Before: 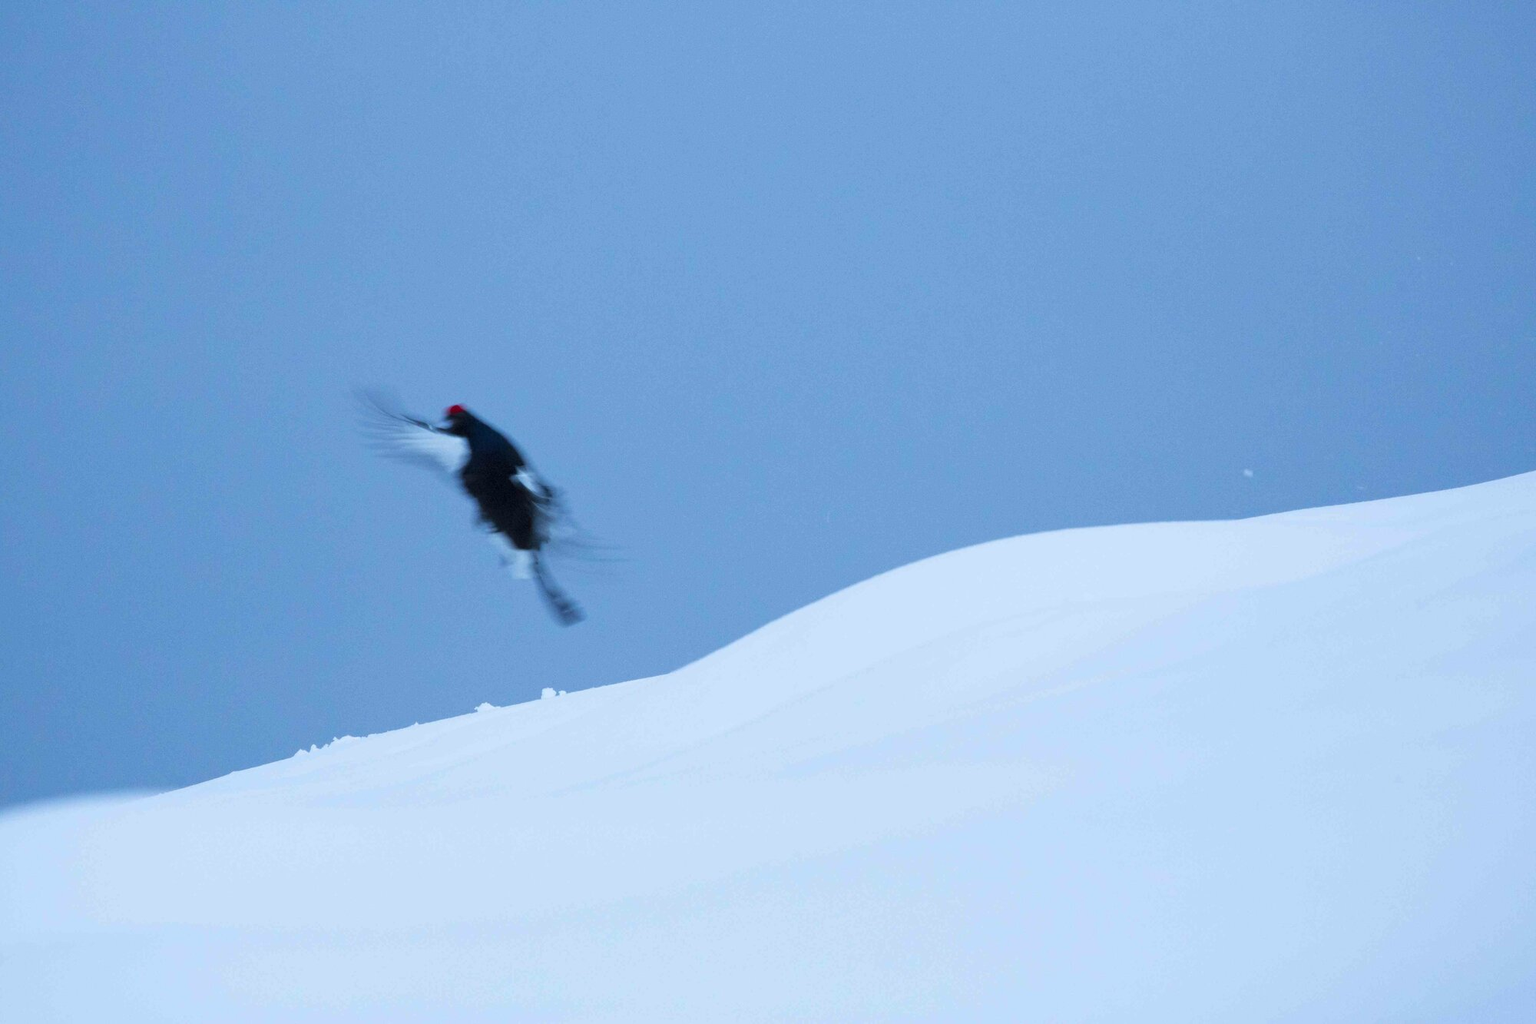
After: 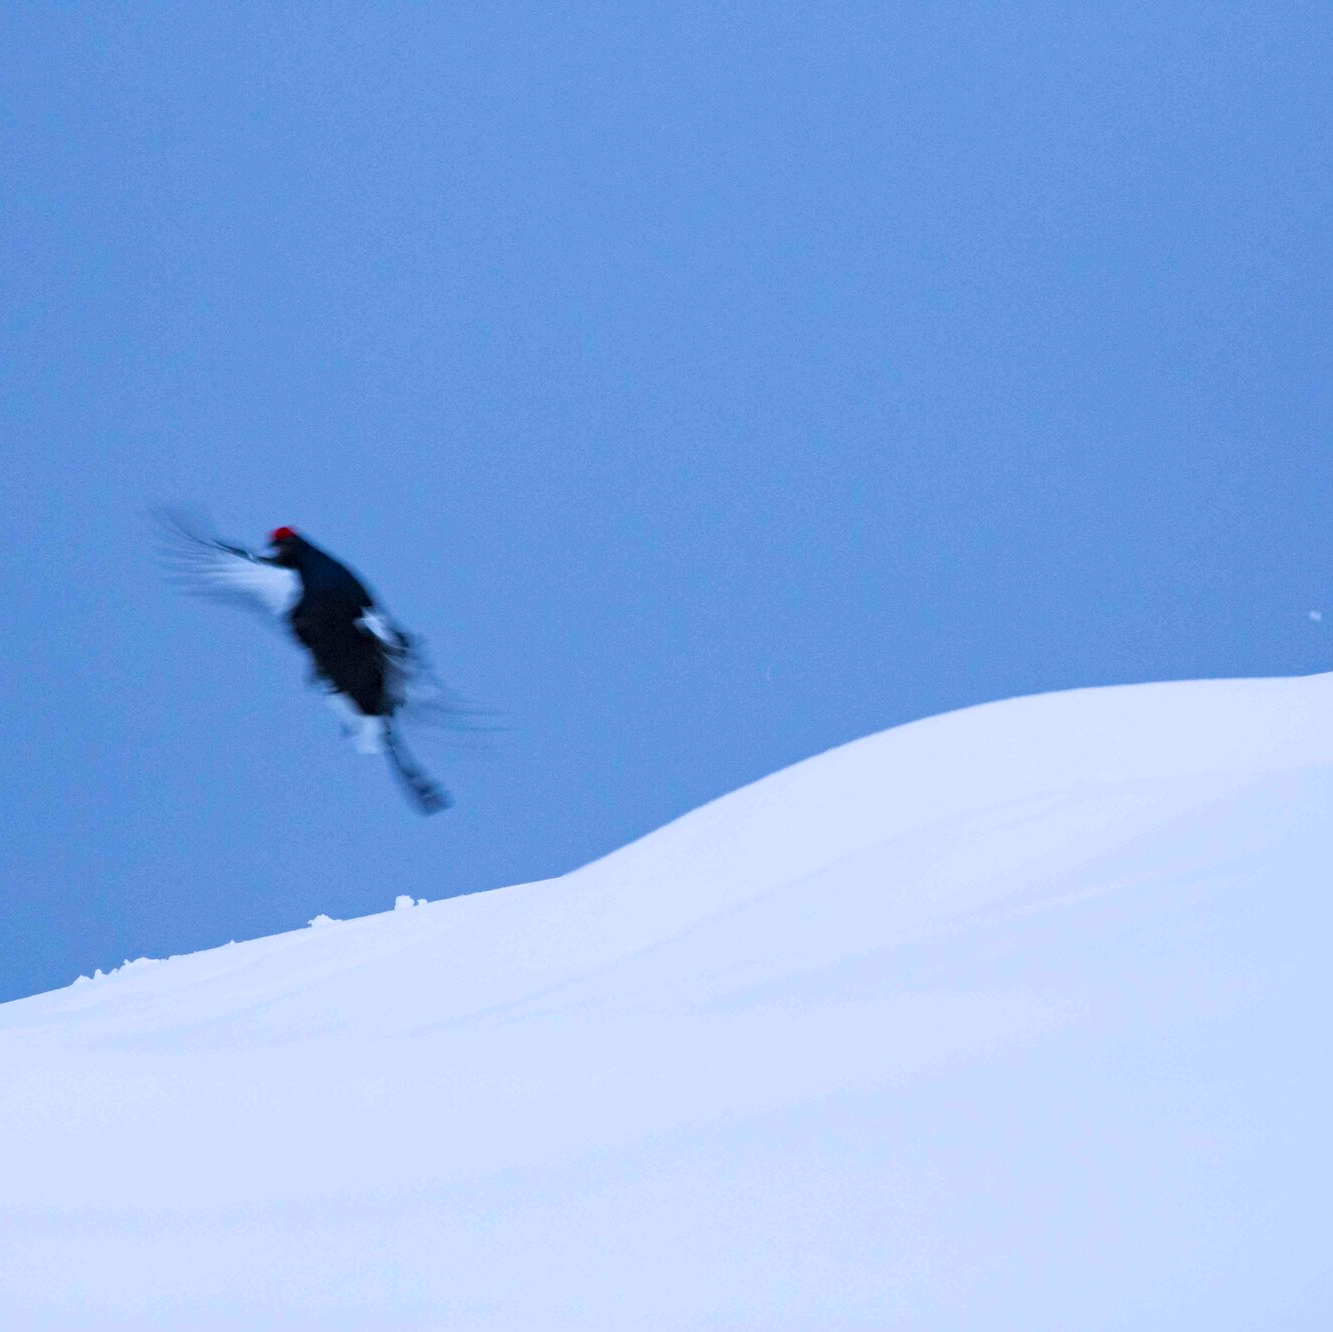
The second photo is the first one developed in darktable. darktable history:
haze removal: strength 0.29, distance 0.25, compatibility mode true, adaptive false
crop and rotate: left 15.546%, right 17.787%
white balance: red 1.05, blue 1.072
